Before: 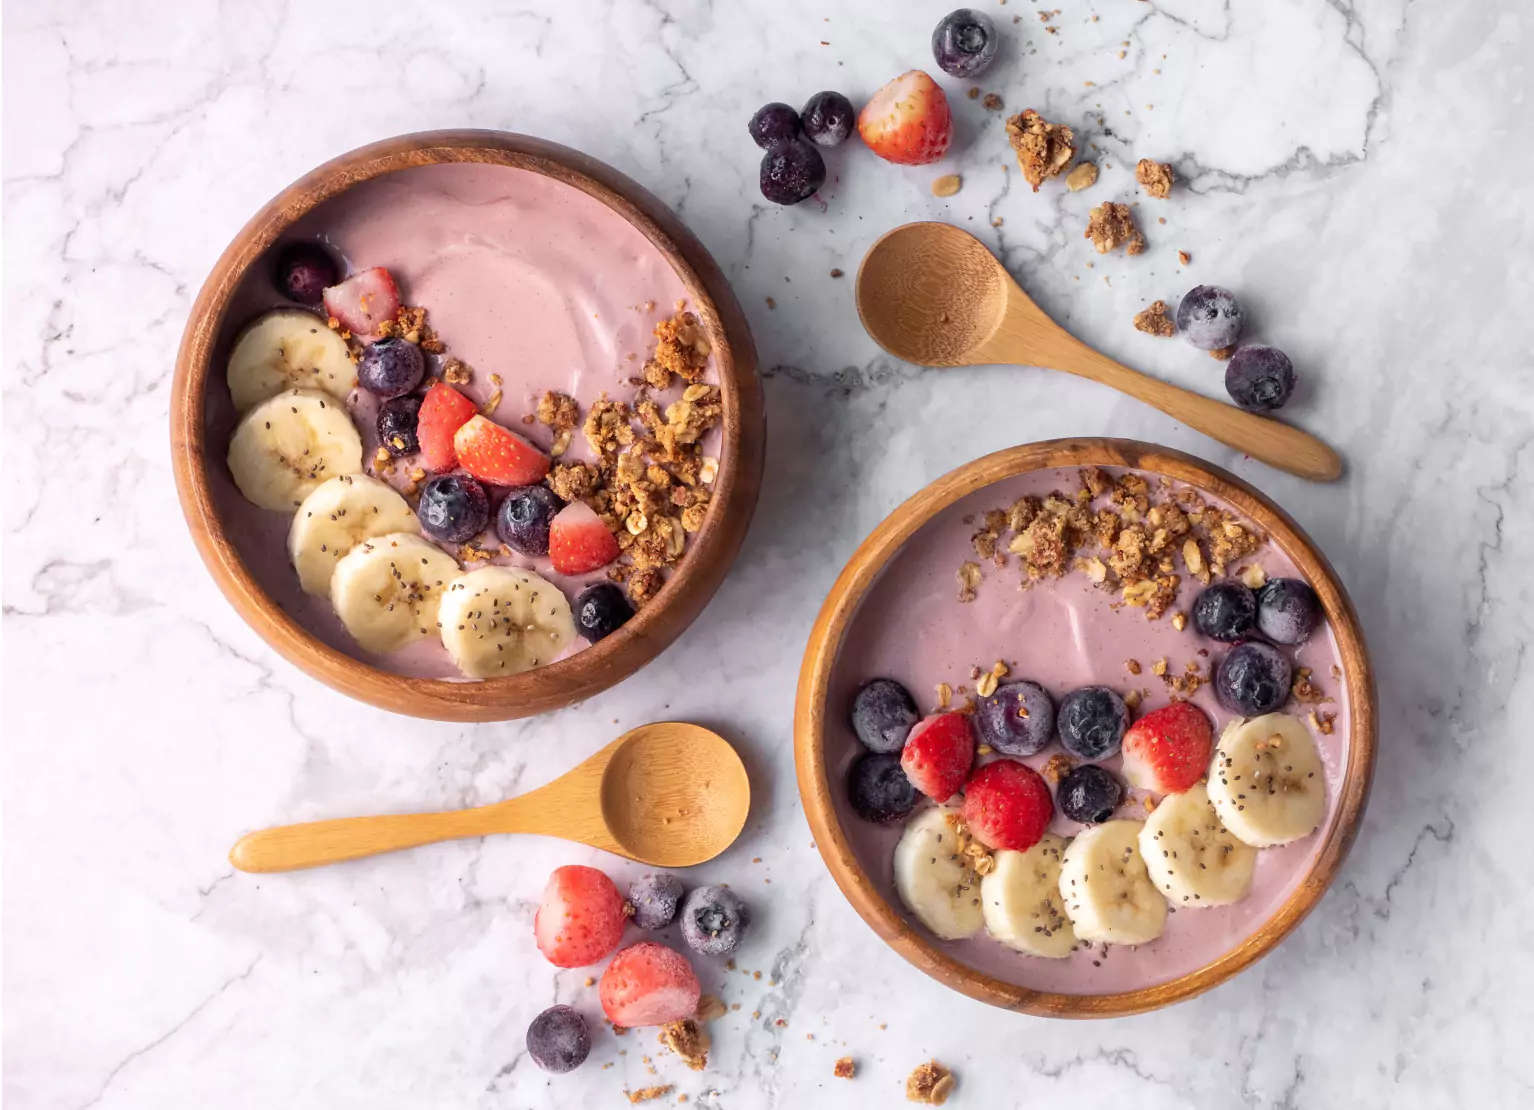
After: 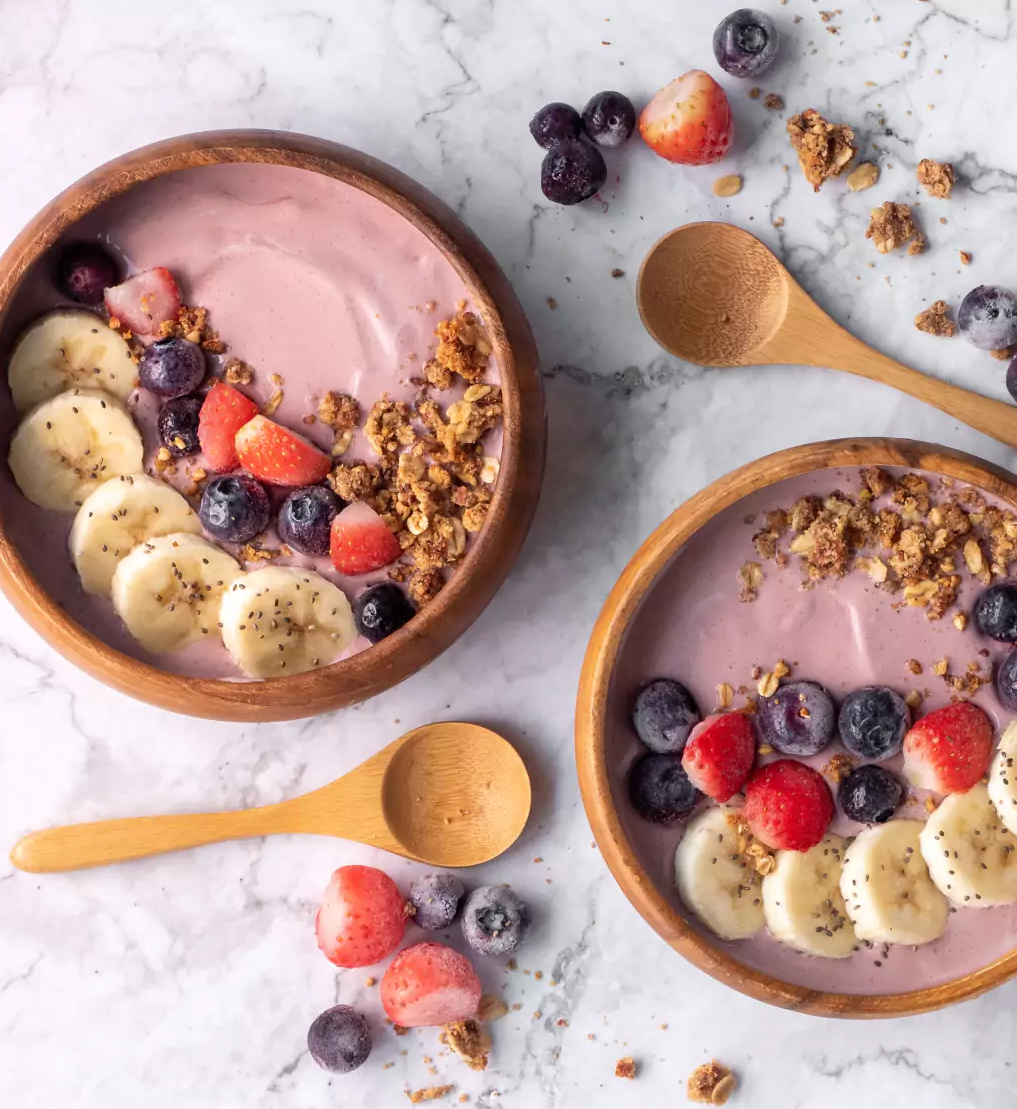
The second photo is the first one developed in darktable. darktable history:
crop and rotate: left 14.289%, right 19.401%
